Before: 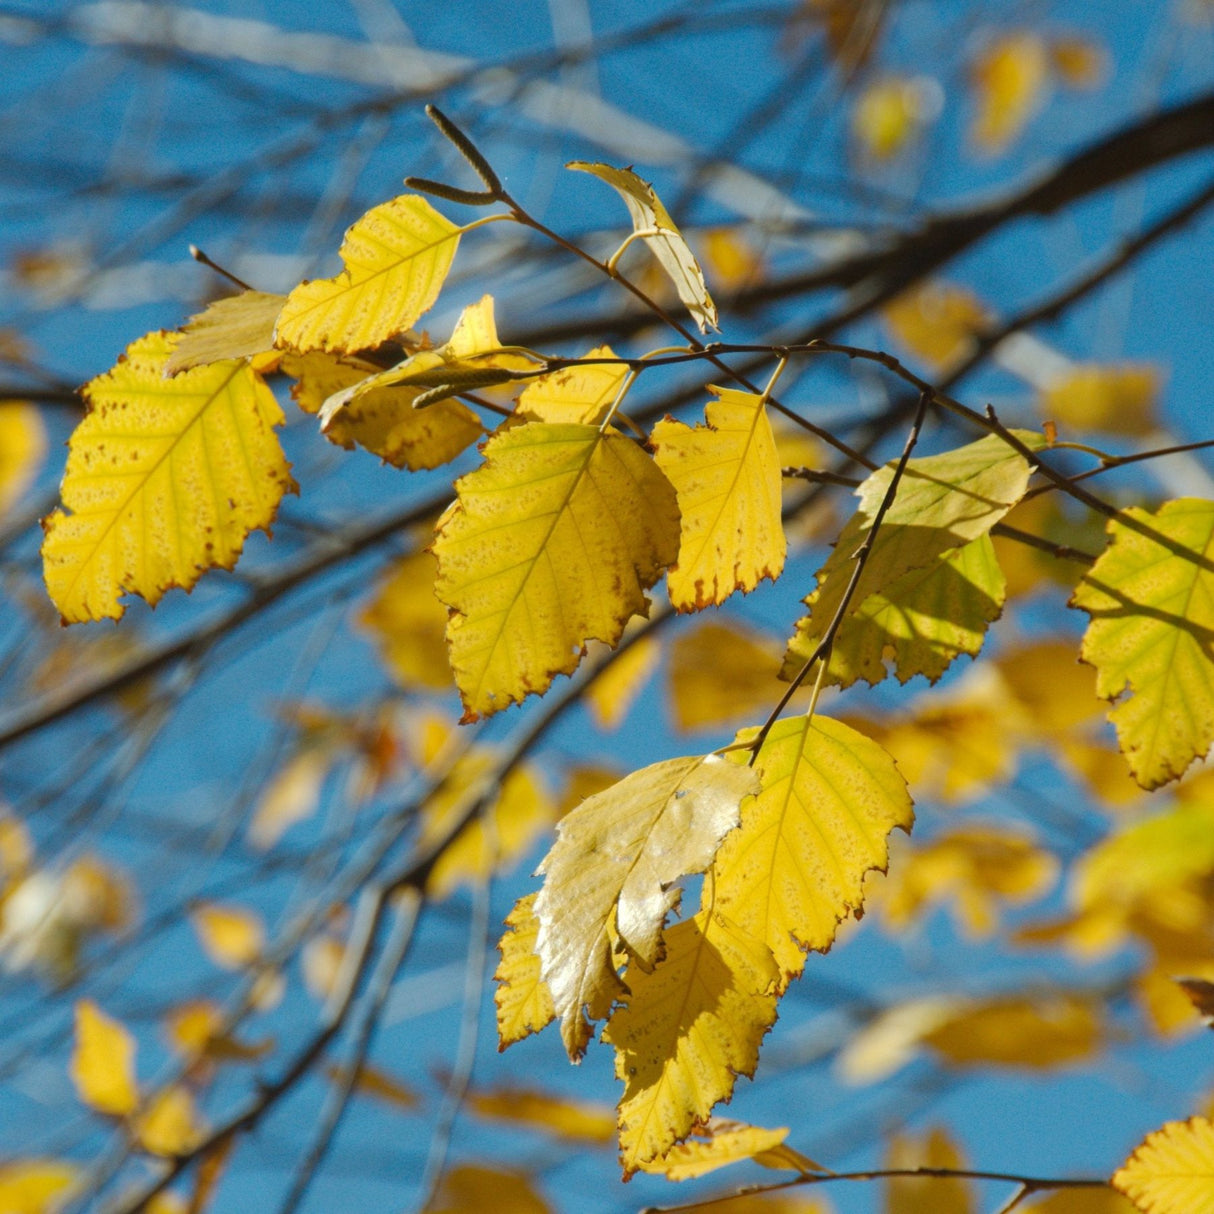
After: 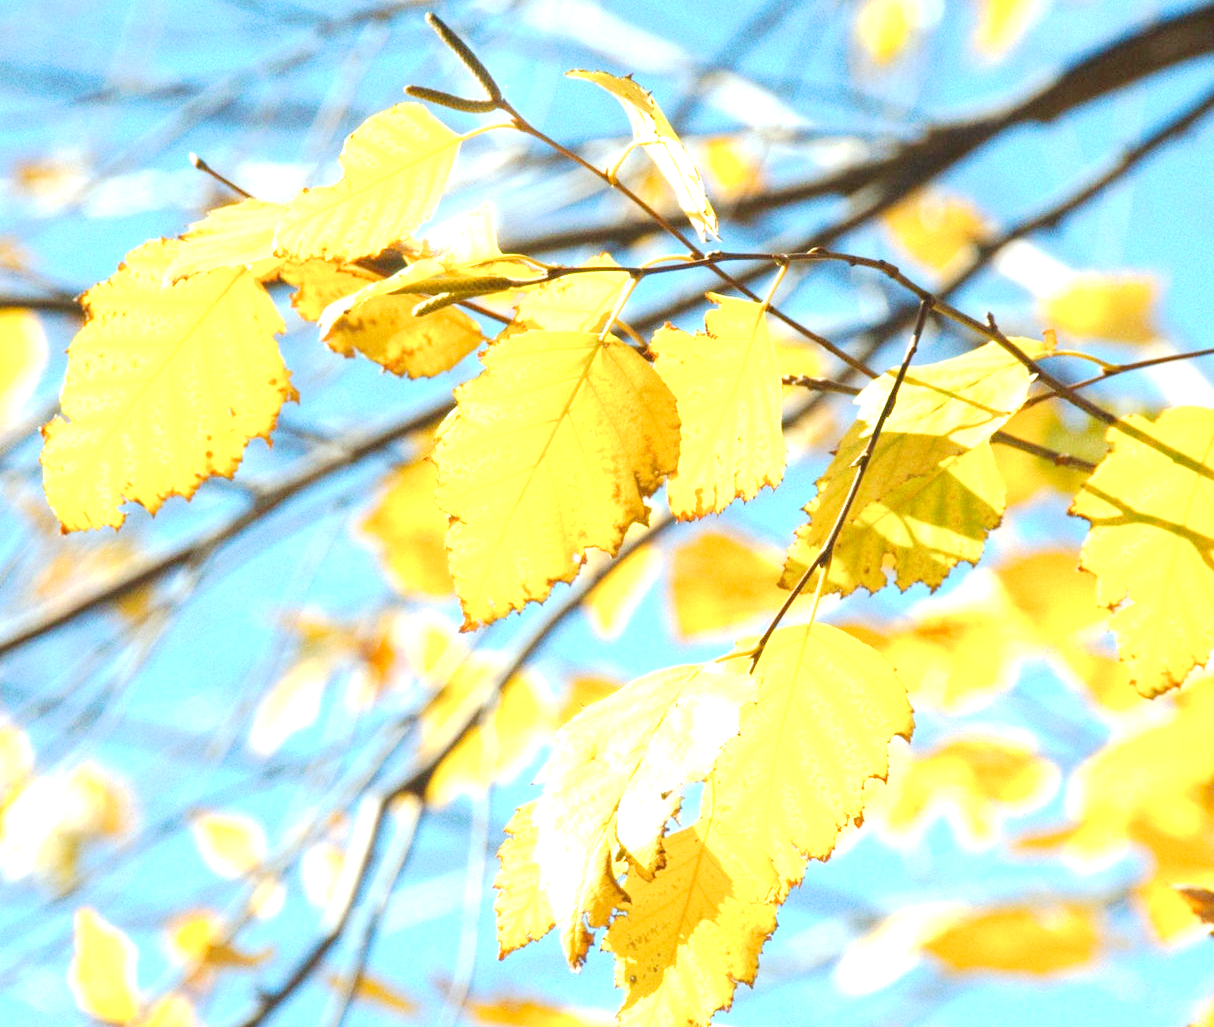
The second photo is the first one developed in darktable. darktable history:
crop: top 7.579%, bottom 7.785%
tone curve: curves: ch0 [(0, 0) (0.003, 0.059) (0.011, 0.059) (0.025, 0.057) (0.044, 0.055) (0.069, 0.057) (0.1, 0.083) (0.136, 0.128) (0.177, 0.185) (0.224, 0.242) (0.277, 0.308) (0.335, 0.383) (0.399, 0.468) (0.468, 0.547) (0.543, 0.632) (0.623, 0.71) (0.709, 0.801) (0.801, 0.859) (0.898, 0.922) (1, 1)], preserve colors none
exposure: exposure 2.016 EV, compensate highlight preservation false
